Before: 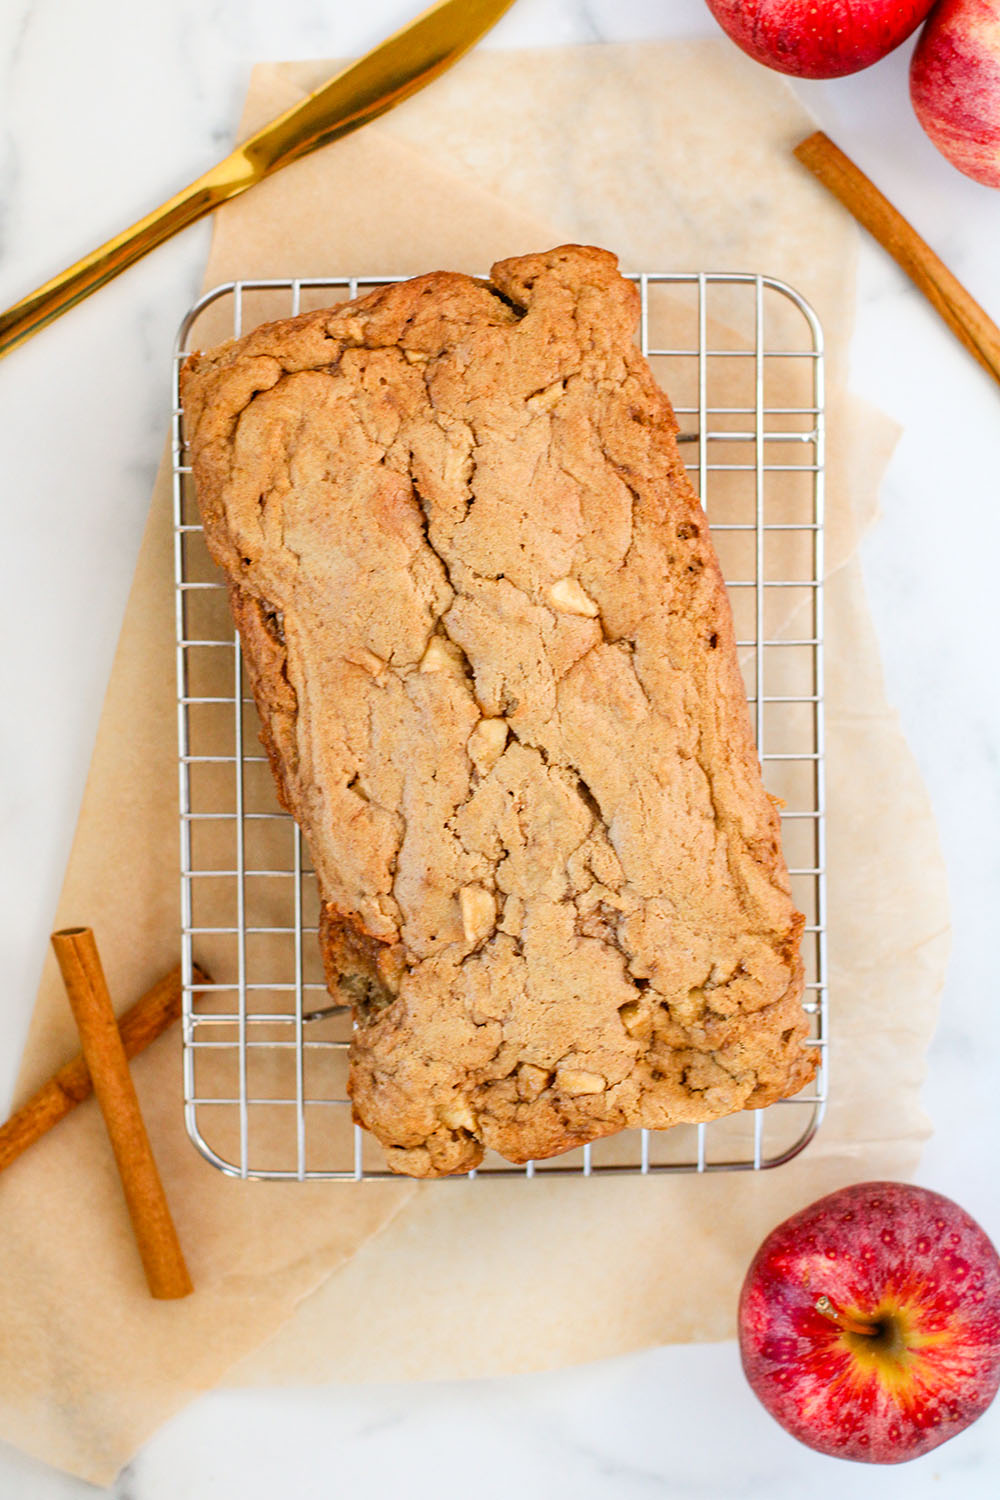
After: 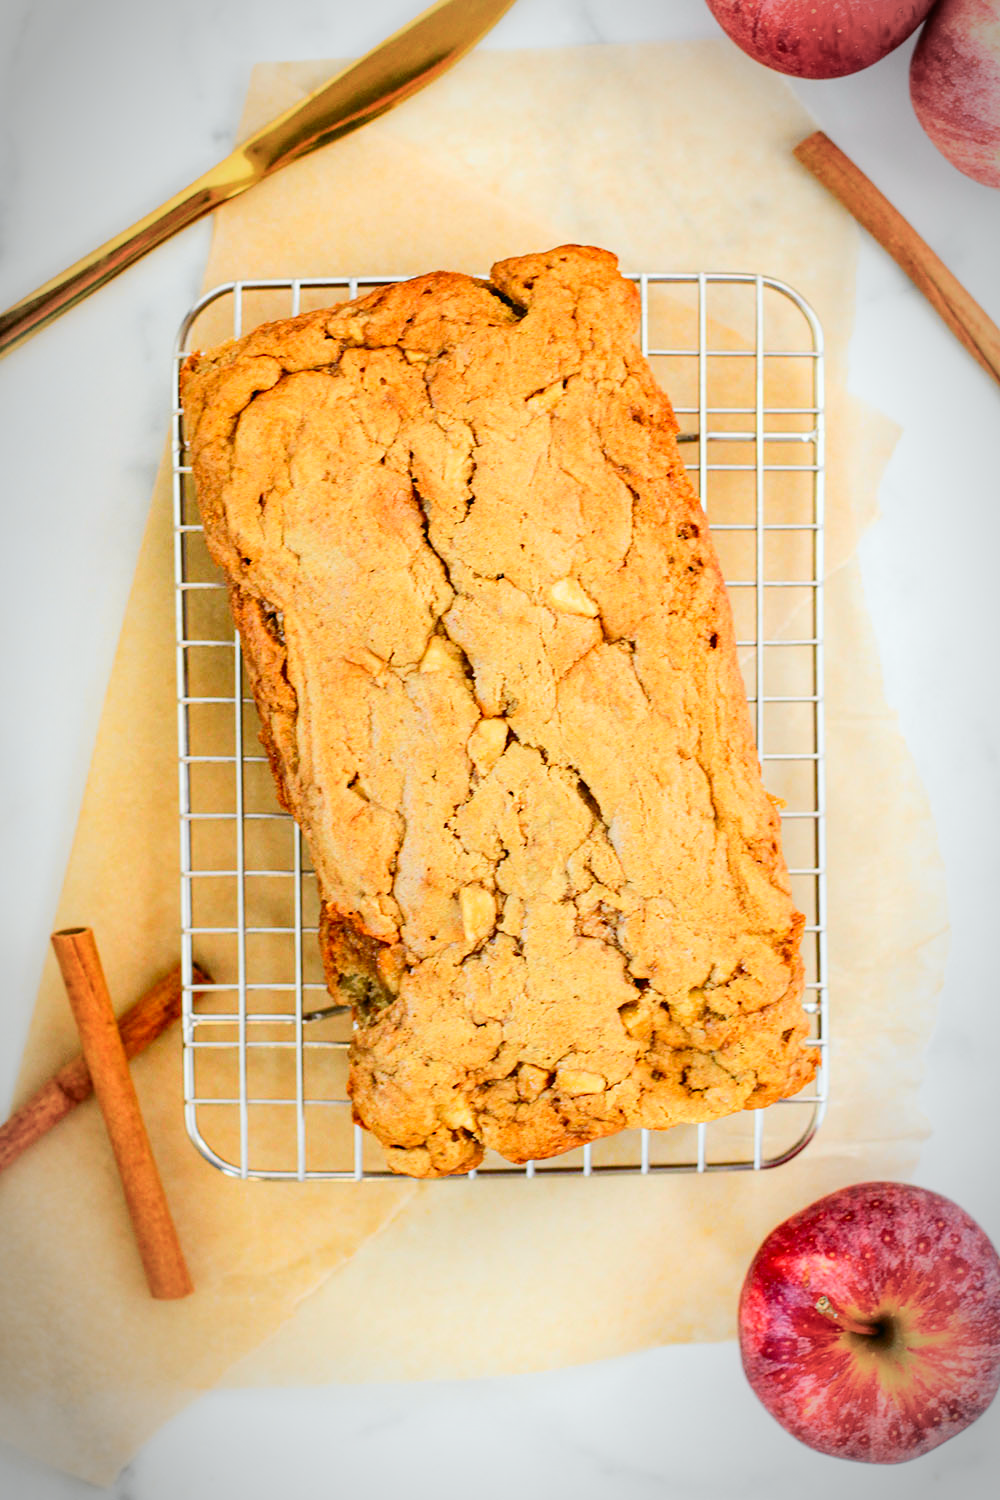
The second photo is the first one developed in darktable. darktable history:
tone curve: curves: ch0 [(0, 0) (0.071, 0.06) (0.253, 0.242) (0.437, 0.498) (0.55, 0.644) (0.657, 0.749) (0.823, 0.876) (1, 0.99)]; ch1 [(0, 0) (0.346, 0.307) (0.408, 0.369) (0.453, 0.457) (0.476, 0.489) (0.502, 0.493) (0.521, 0.515) (0.537, 0.531) (0.612, 0.641) (0.676, 0.728) (1, 1)]; ch2 [(0, 0) (0.346, 0.34) (0.434, 0.46) (0.485, 0.494) (0.5, 0.494) (0.511, 0.504) (0.537, 0.551) (0.579, 0.599) (0.625, 0.686) (1, 1)], color space Lab, independent channels, preserve colors none
vignetting: automatic ratio true
